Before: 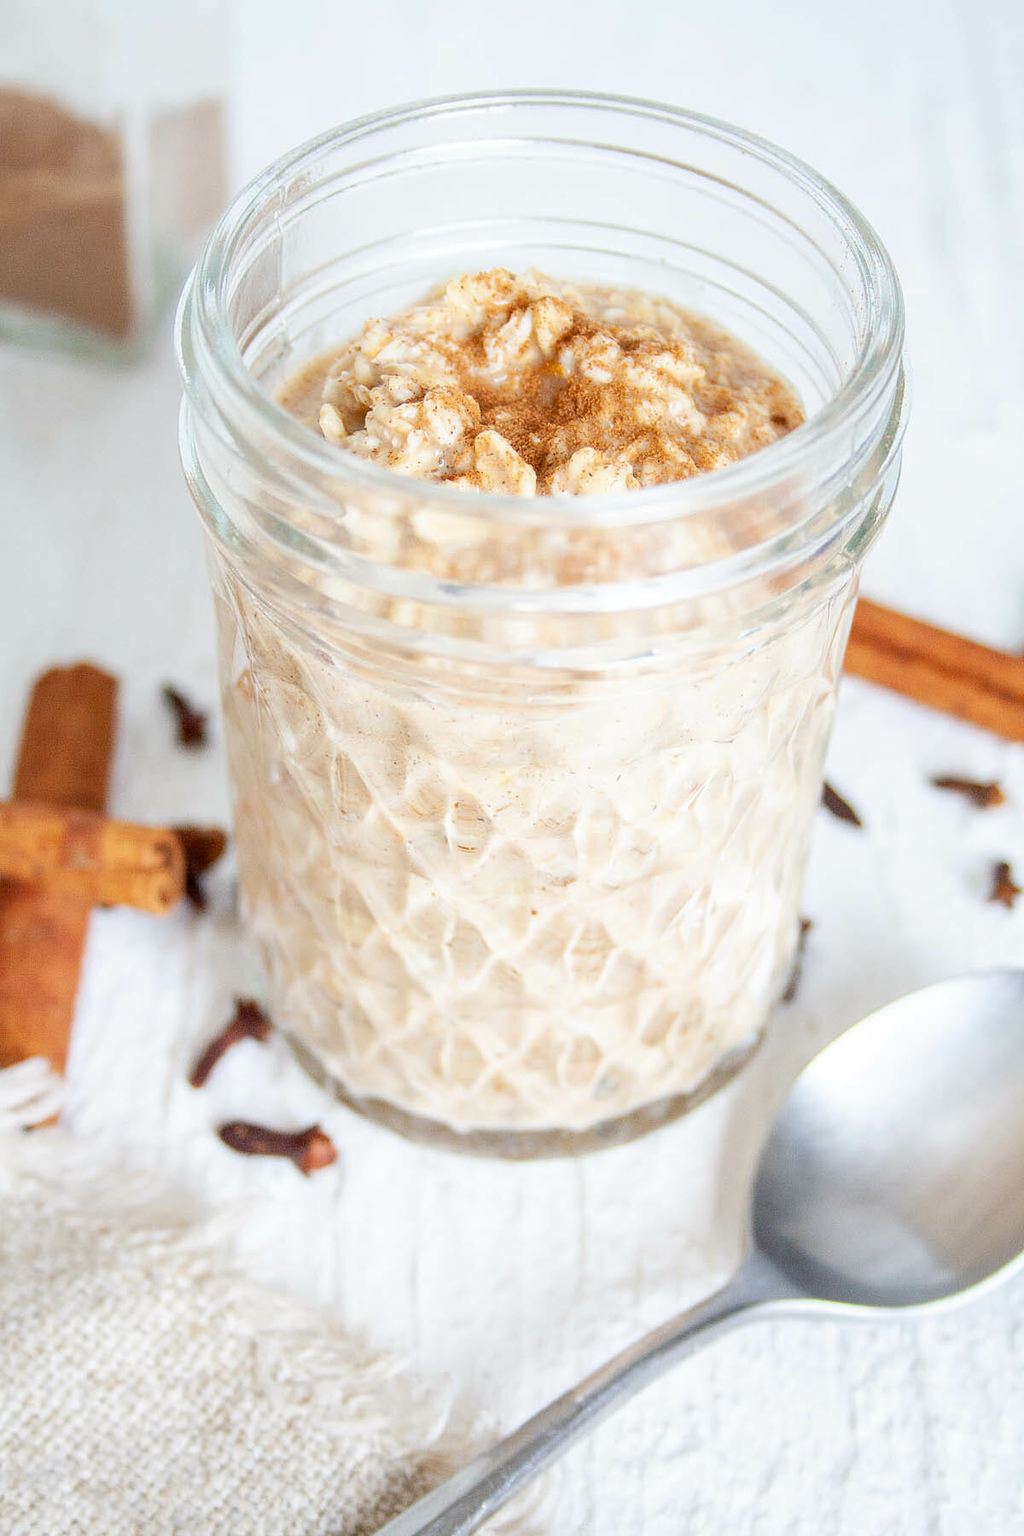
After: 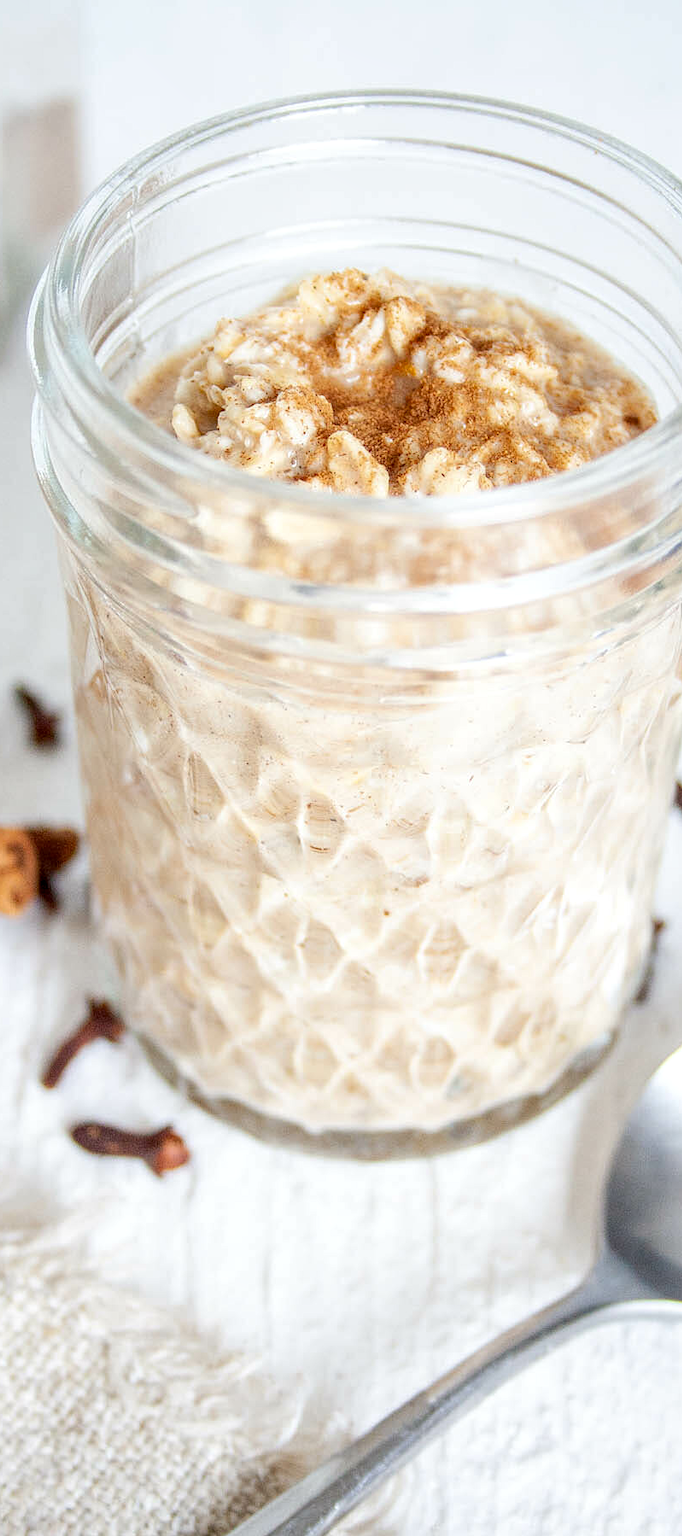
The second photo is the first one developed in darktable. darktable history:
local contrast: on, module defaults
crop and rotate: left 14.436%, right 18.898%
